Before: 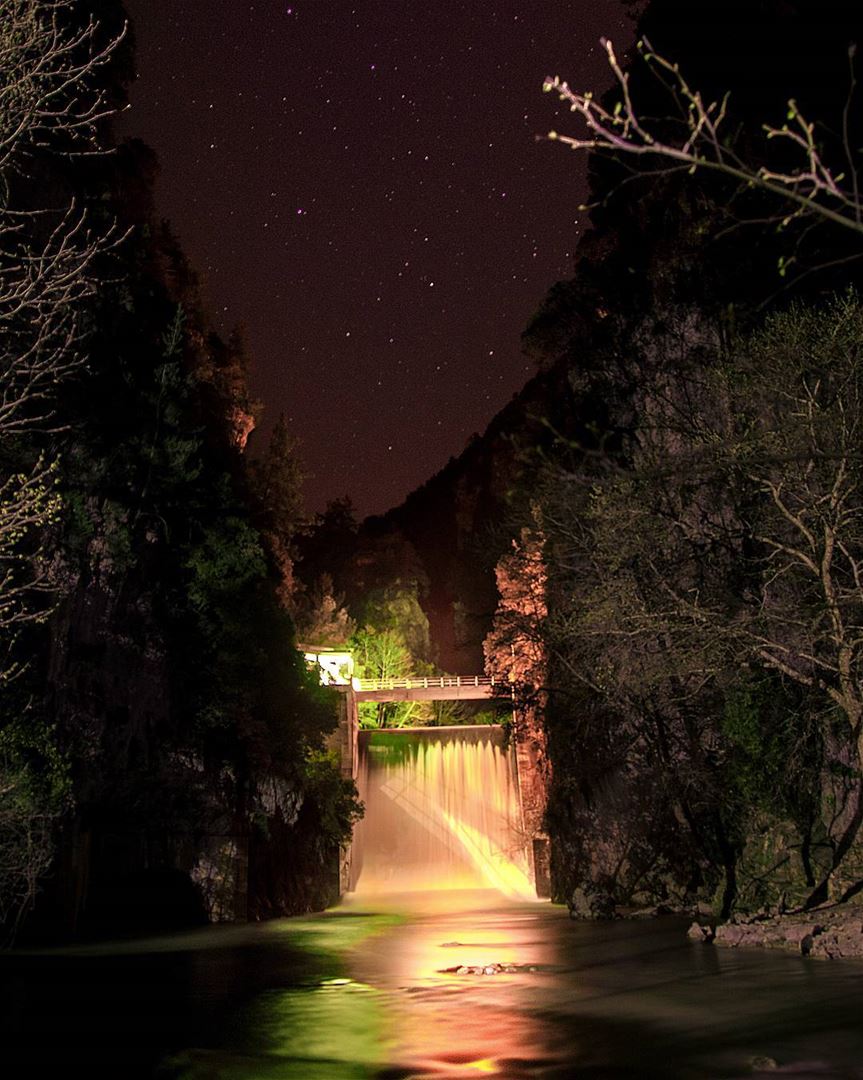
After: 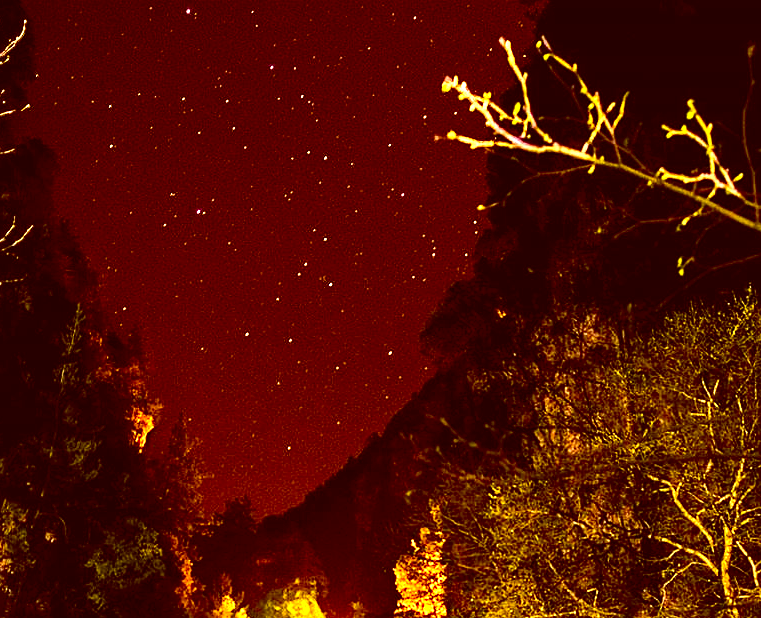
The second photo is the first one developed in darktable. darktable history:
rgb levels: mode RGB, independent channels, levels [[0, 0.5, 1], [0, 0.521, 1], [0, 0.536, 1]]
exposure: exposure 0.95 EV, compensate highlight preservation false
crop and rotate: left 11.812%, bottom 42.776%
color balance: lift [1.001, 1.007, 1, 0.993], gamma [1.023, 1.026, 1.01, 0.974], gain [0.964, 1.059, 1.073, 0.927]
tone curve: curves: ch0 [(0, 0) (0.104, 0.068) (0.236, 0.227) (0.46, 0.576) (0.657, 0.796) (0.861, 0.932) (1, 0.981)]; ch1 [(0, 0) (0.353, 0.344) (0.434, 0.382) (0.479, 0.476) (0.502, 0.504) (0.544, 0.534) (0.57, 0.57) (0.586, 0.603) (0.618, 0.631) (0.657, 0.679) (1, 1)]; ch2 [(0, 0) (0.34, 0.314) (0.434, 0.43) (0.5, 0.511) (0.528, 0.545) (0.557, 0.573) (0.573, 0.618) (0.628, 0.751) (1, 1)], color space Lab, independent channels, preserve colors none
sharpen: amount 0.2
levels: levels [0, 0.352, 0.703]
